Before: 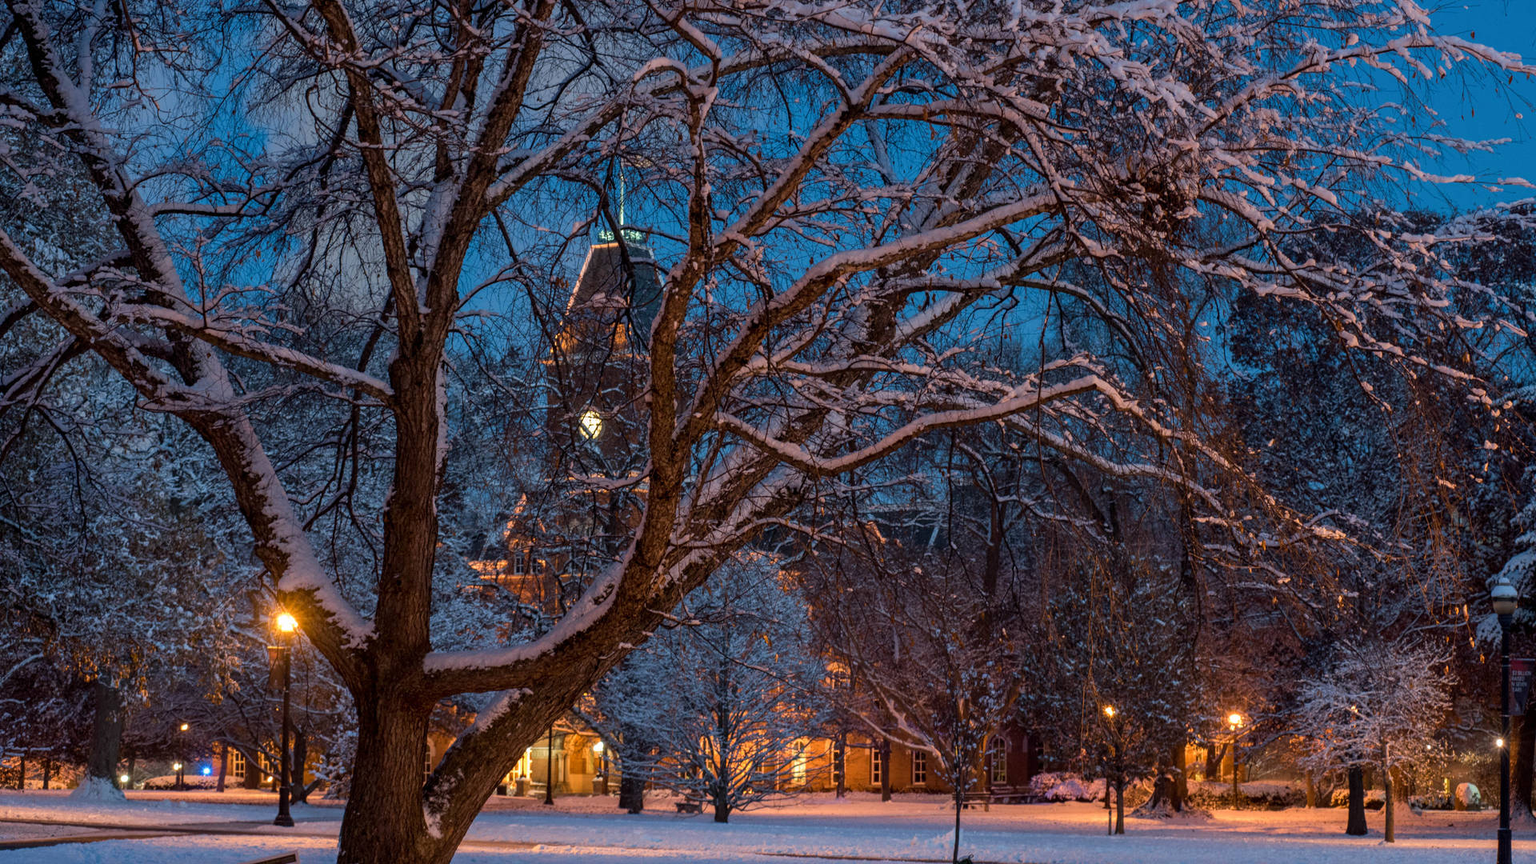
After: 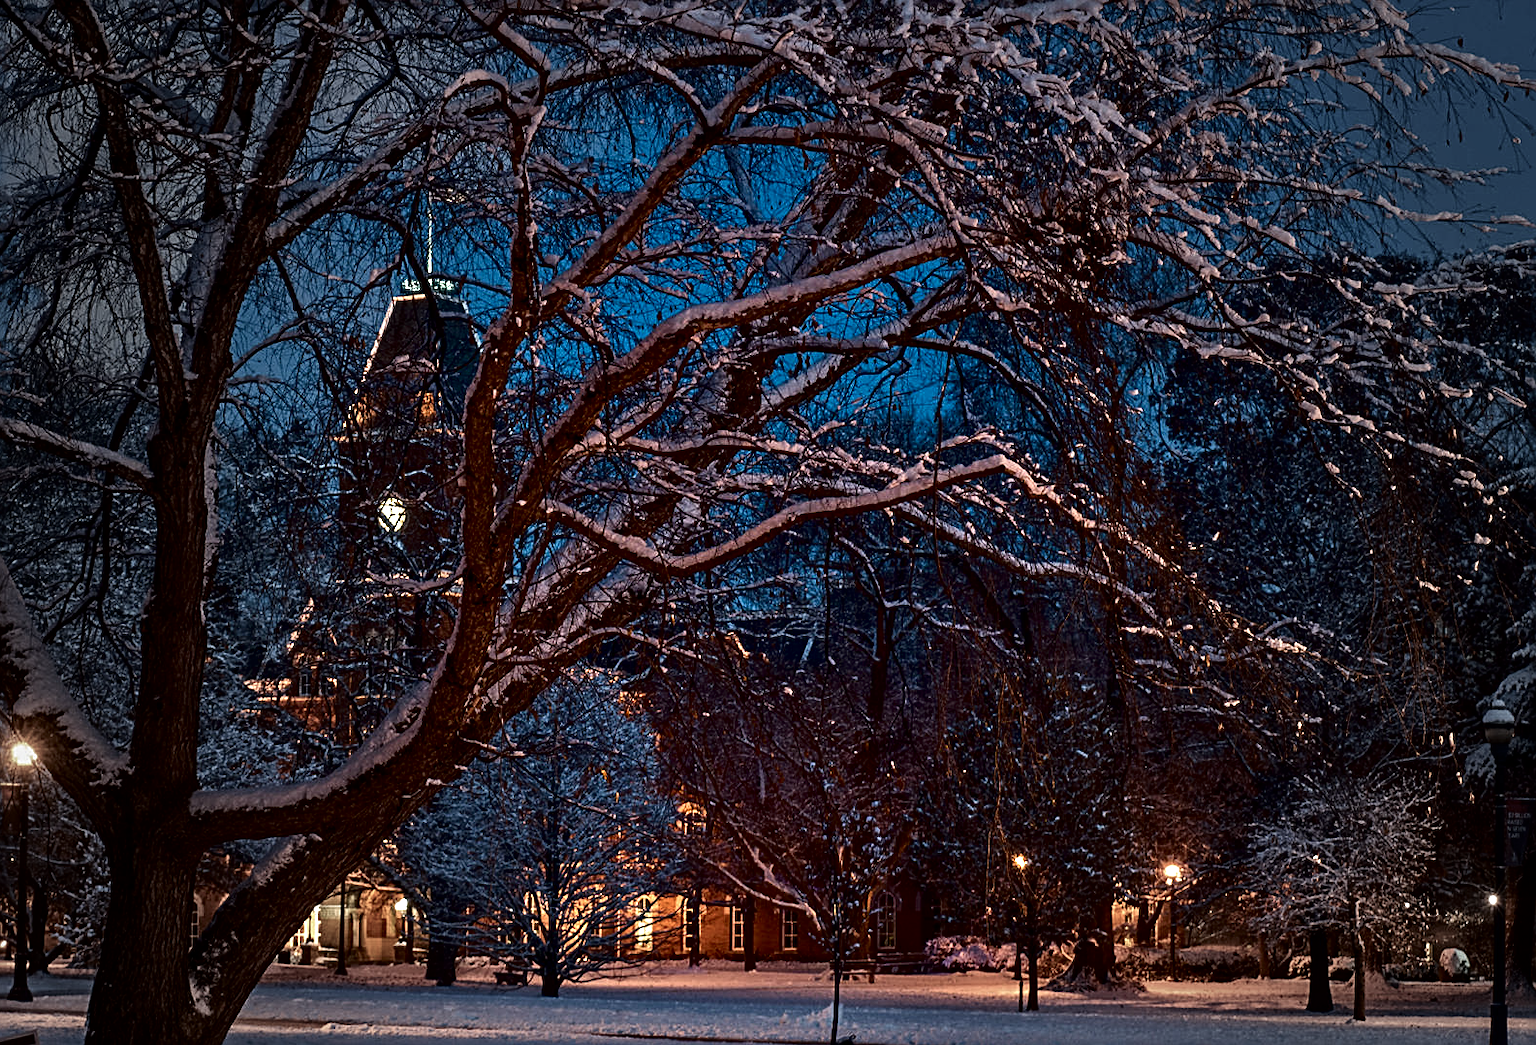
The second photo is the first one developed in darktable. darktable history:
contrast brightness saturation: contrast 0.101, brightness -0.255, saturation 0.144
crop: left 17.418%, bottom 0.049%
sharpen: radius 2.543, amount 0.636
vignetting: fall-off start 34.16%, fall-off radius 64.69%, brightness -0.524, saturation -0.519, width/height ratio 0.961
contrast equalizer: octaves 7, y [[0.545, 0.572, 0.59, 0.59, 0.571, 0.545], [0.5 ×6], [0.5 ×6], [0 ×6], [0 ×6]]
tone equalizer: mask exposure compensation -0.502 EV
